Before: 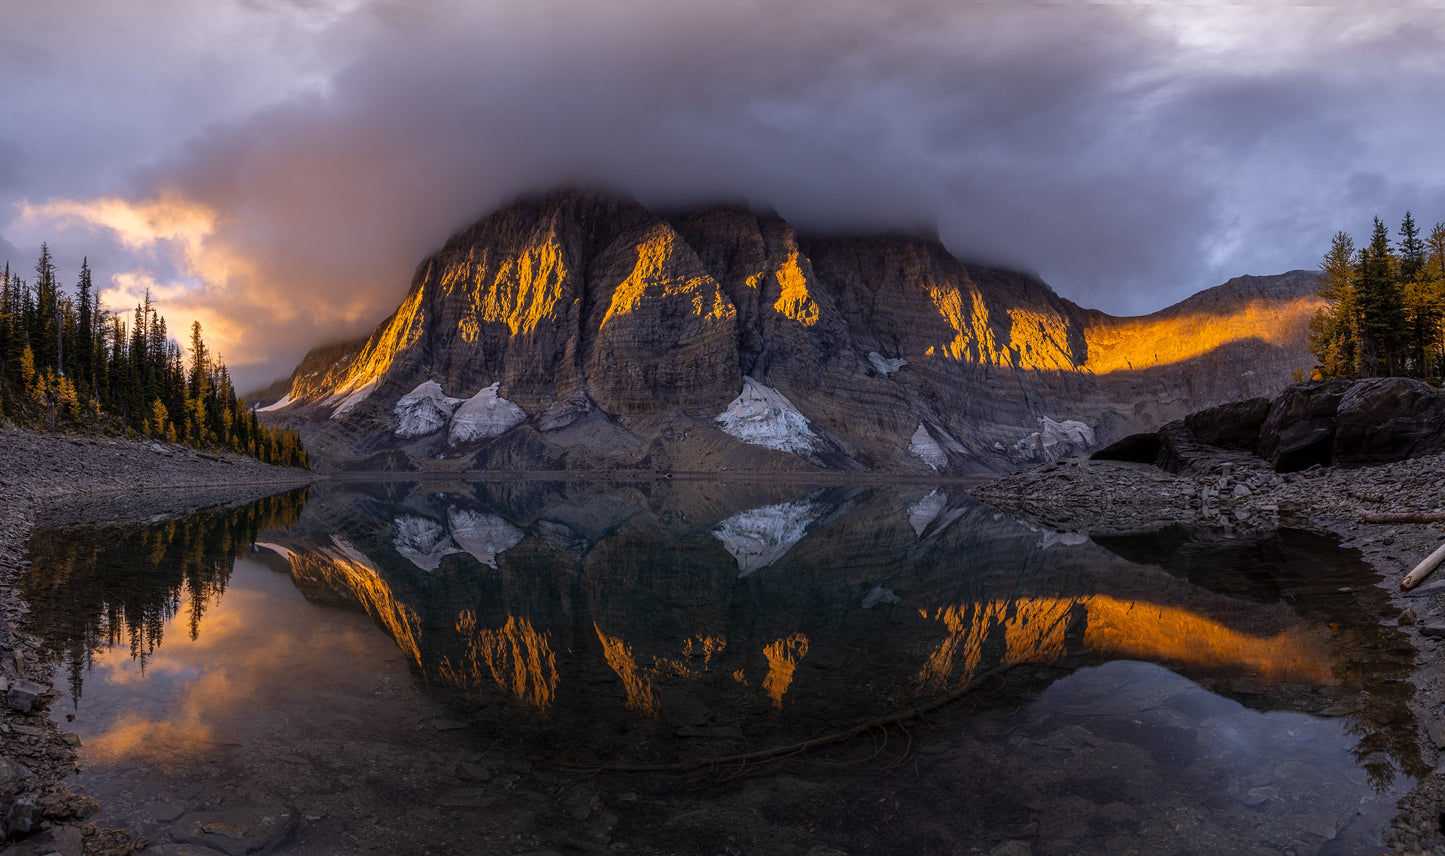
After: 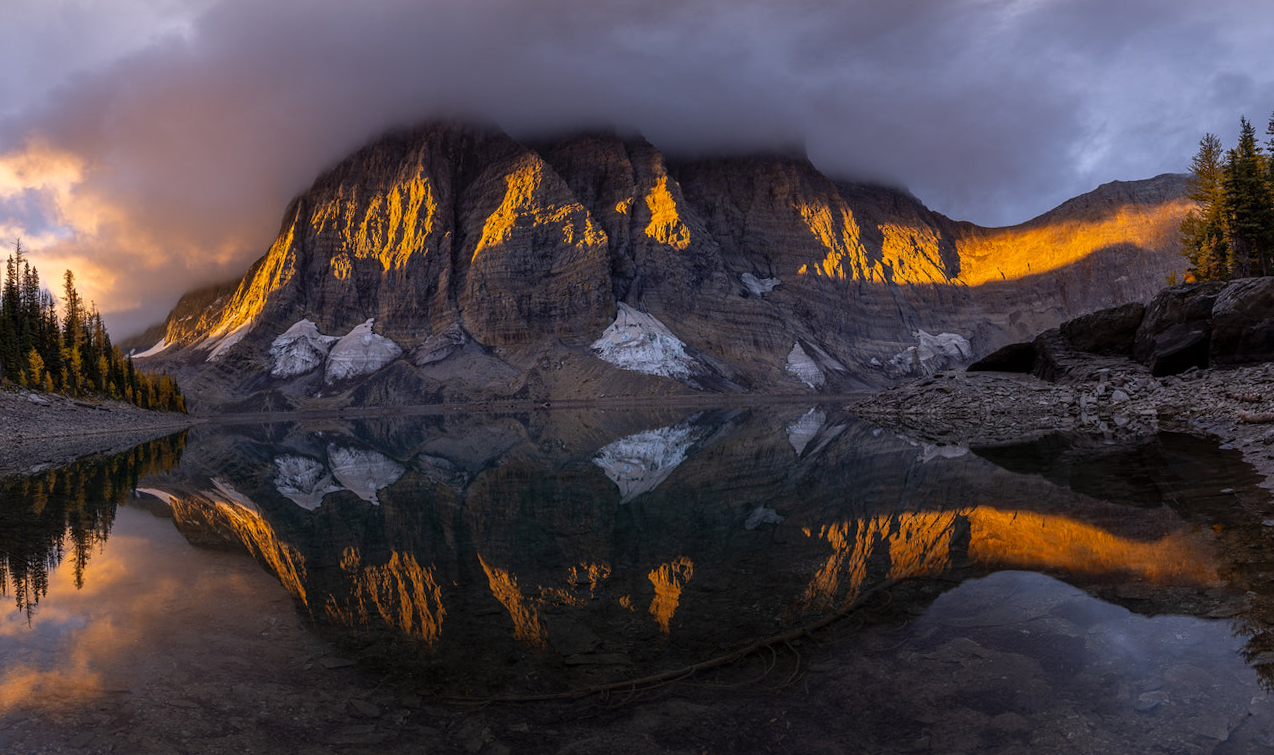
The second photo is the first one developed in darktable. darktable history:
crop and rotate: angle 2.36°, left 5.791%, top 5.692%
